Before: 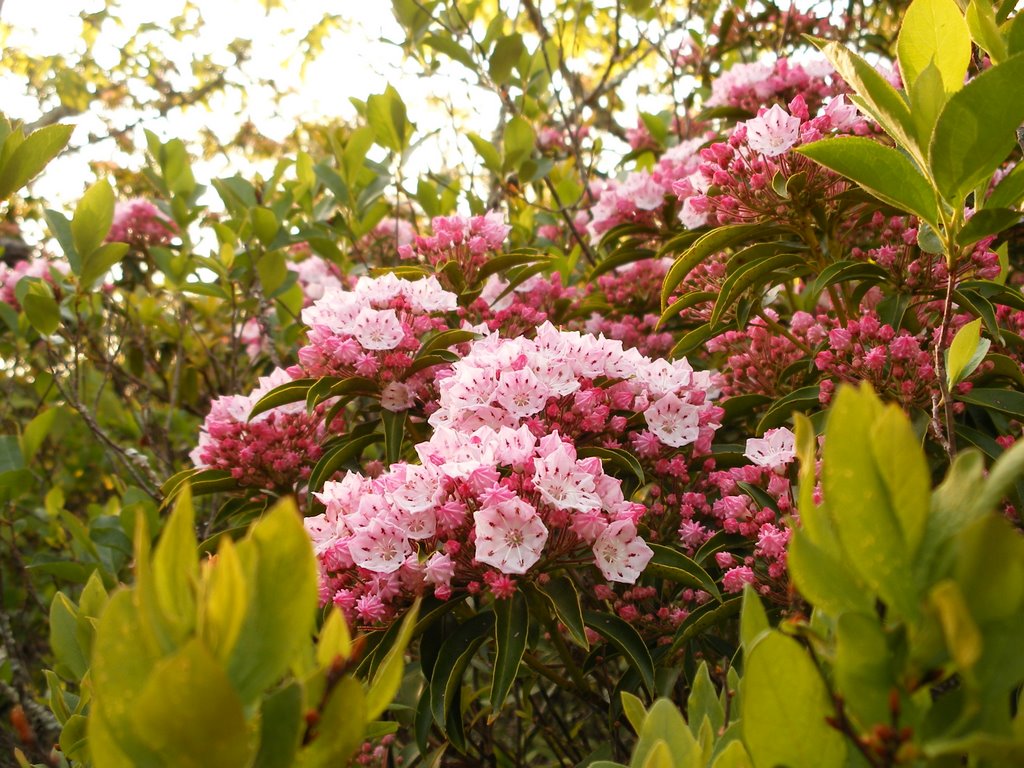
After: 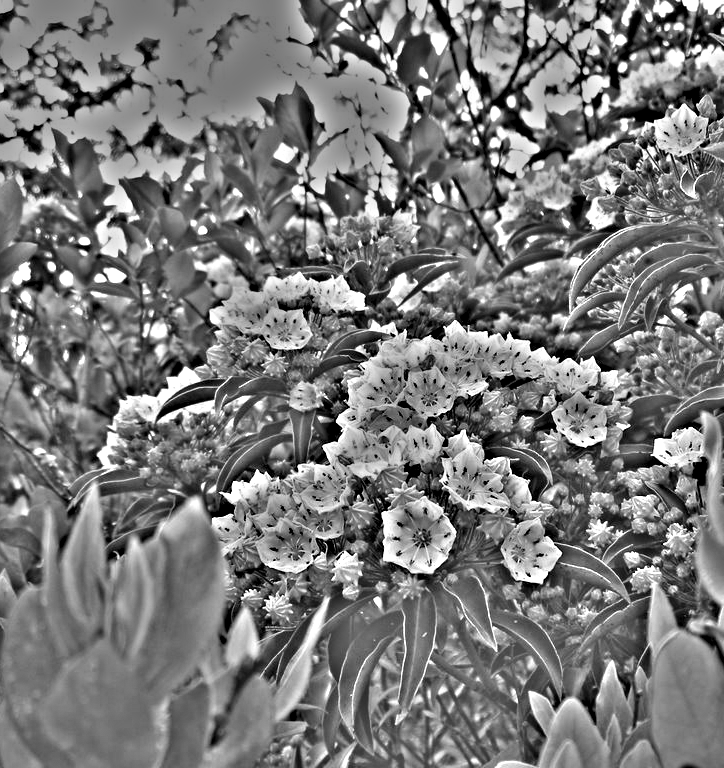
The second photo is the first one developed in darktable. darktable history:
crop and rotate: left 9.061%, right 20.142%
highpass: on, module defaults
color balance rgb: linear chroma grading › global chroma 15%, perceptual saturation grading › global saturation 30%
